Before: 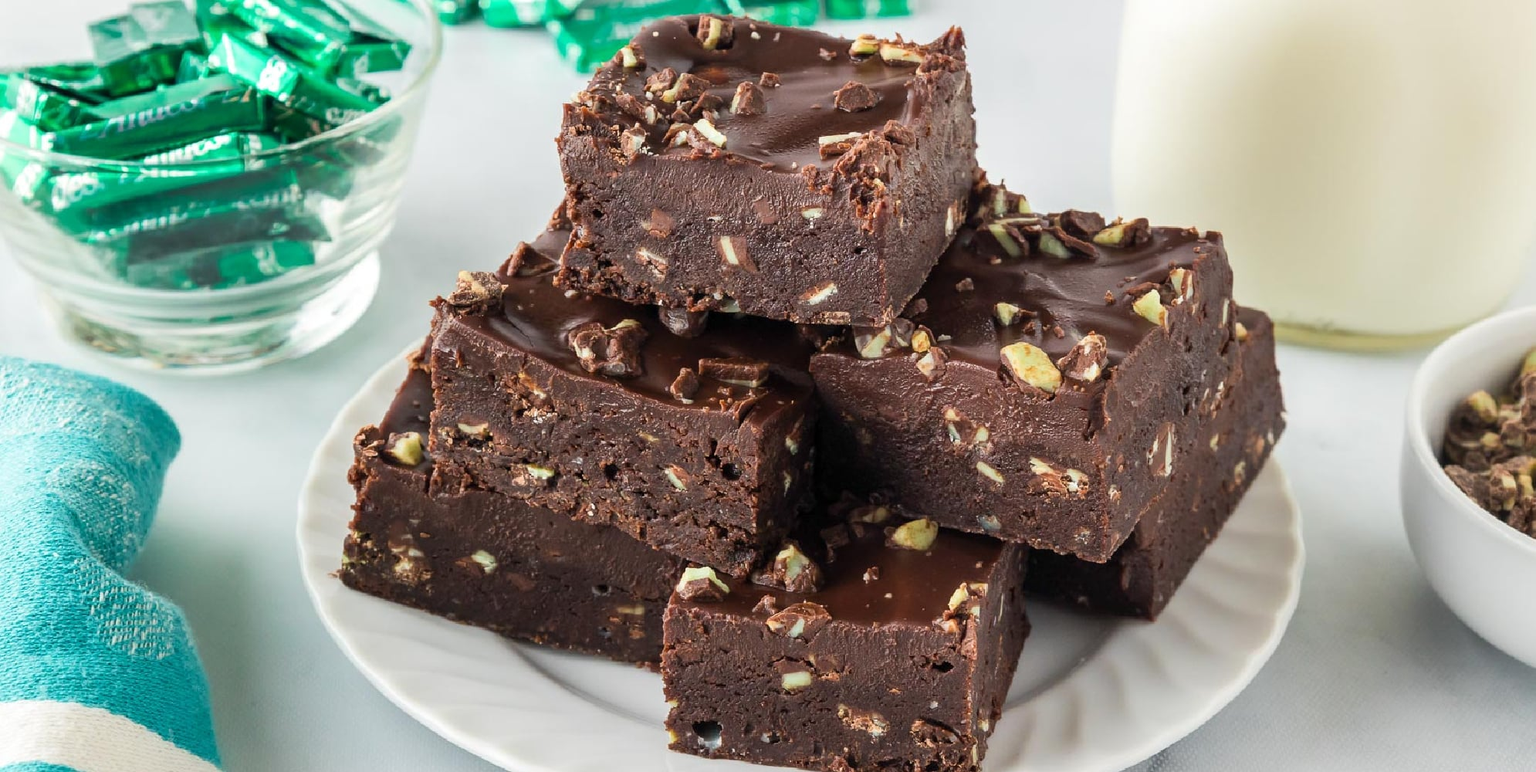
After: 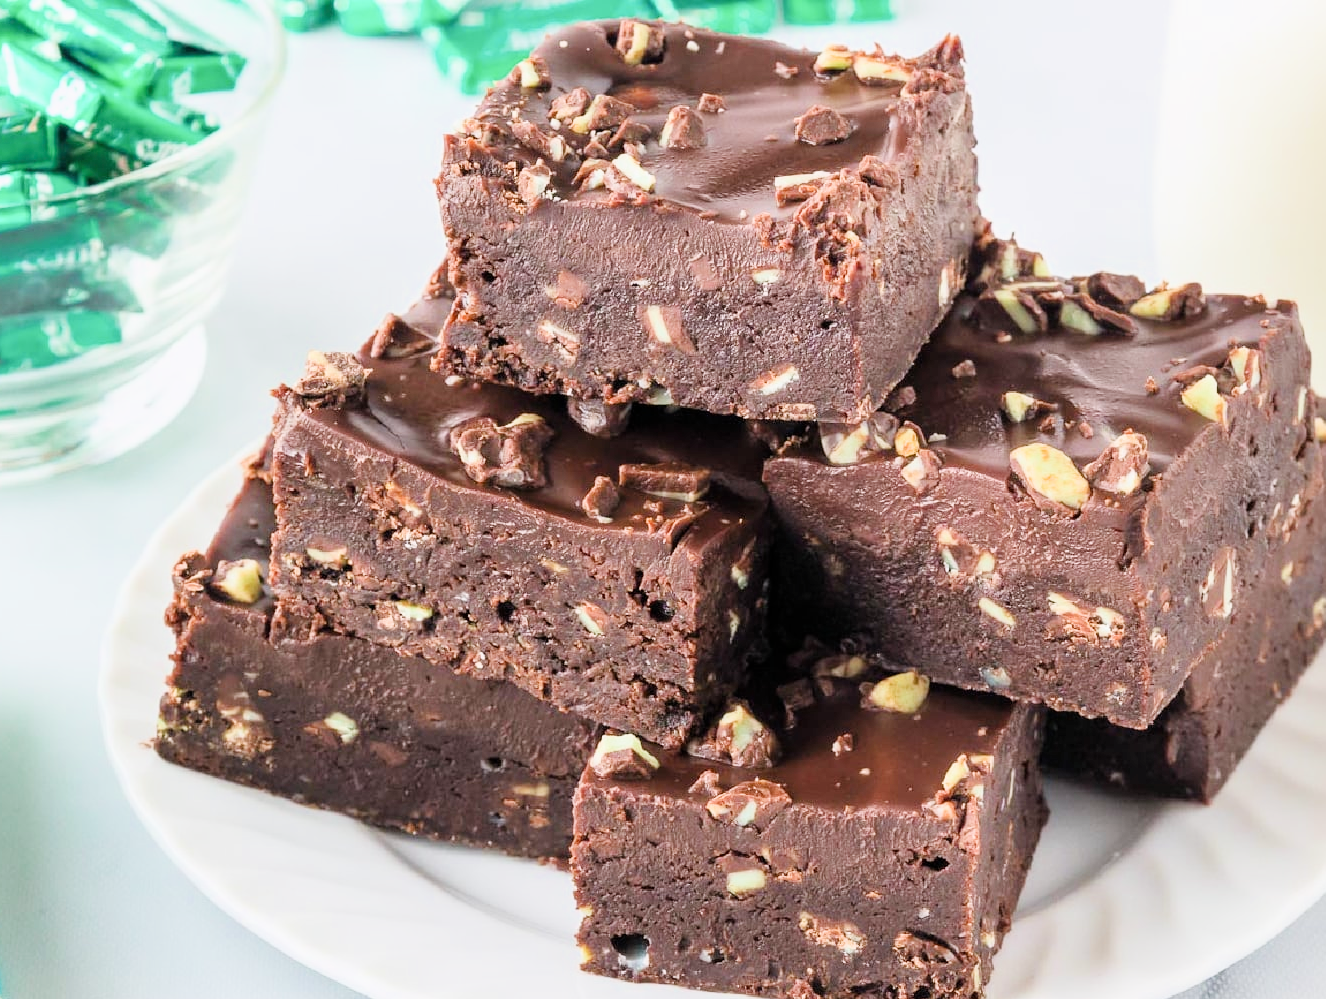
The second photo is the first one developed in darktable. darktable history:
filmic rgb: black relative exposure -7.65 EV, white relative exposure 4.56 EV, hardness 3.61
white balance: red 1.004, blue 1.024
crop and rotate: left 14.436%, right 18.898%
exposure: black level correction 0, exposure 1.5 EV, compensate highlight preservation false
